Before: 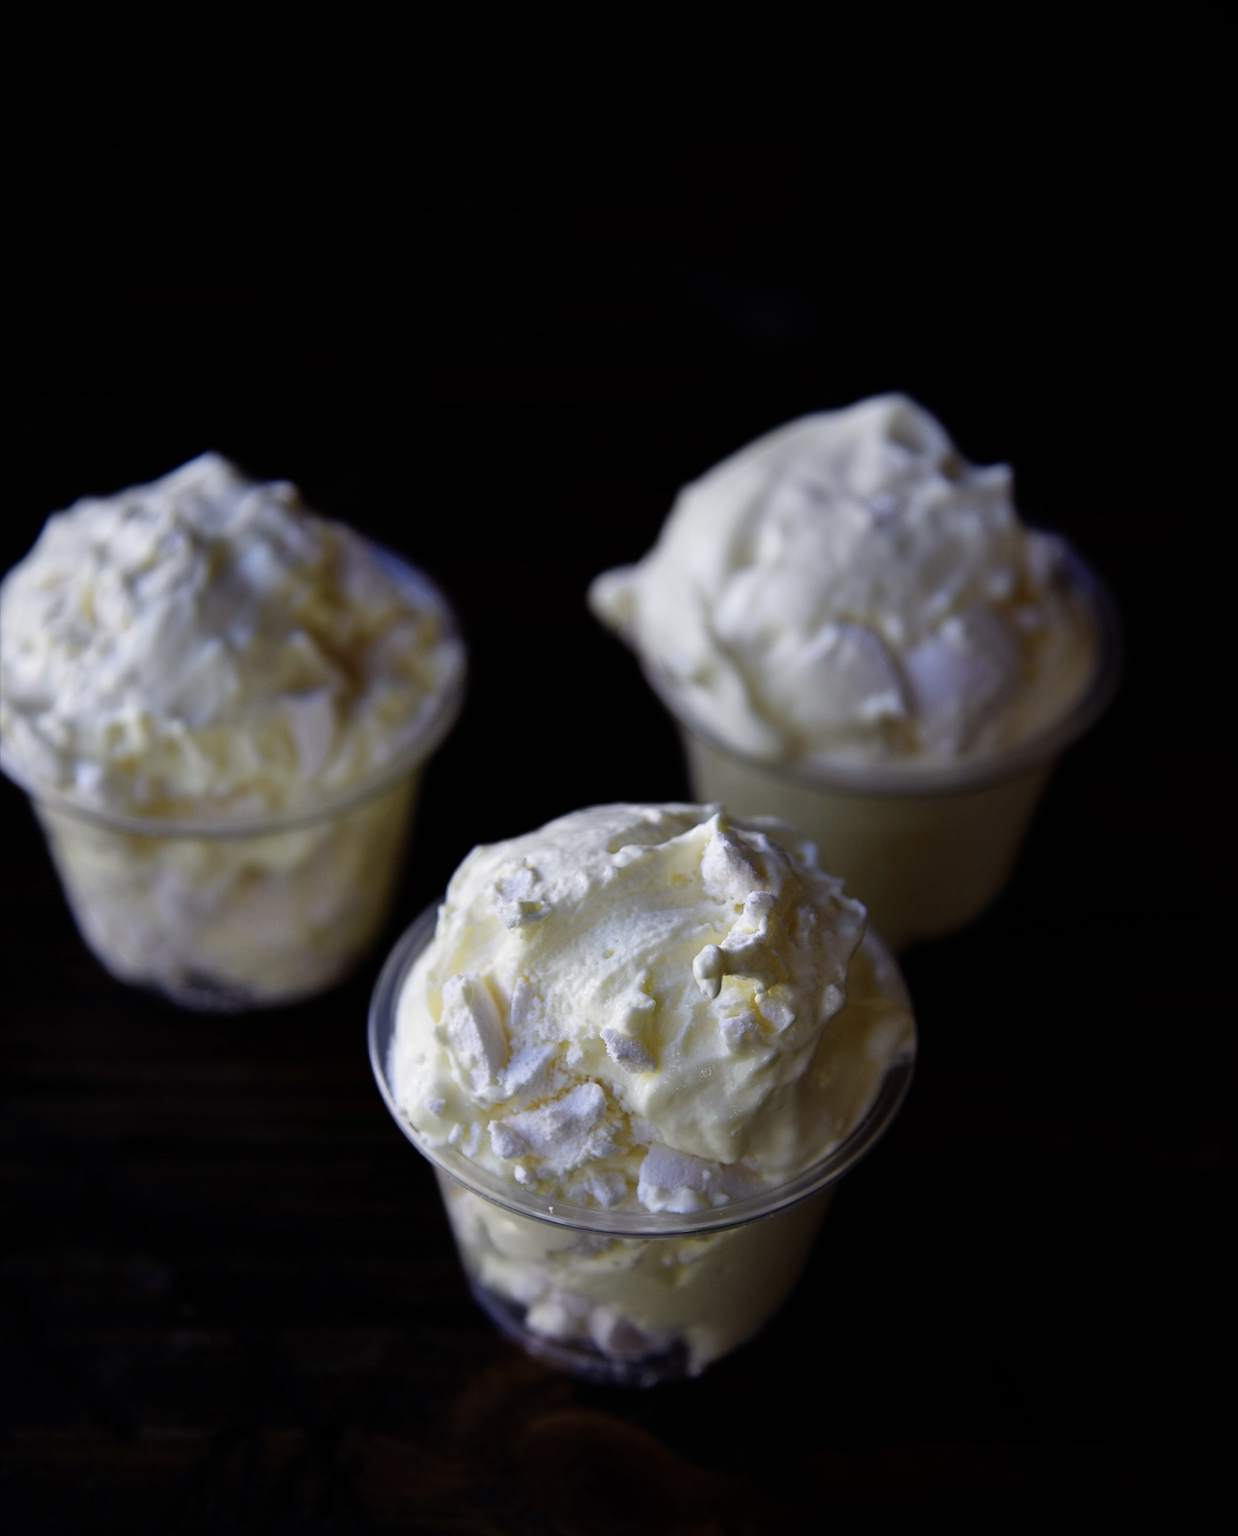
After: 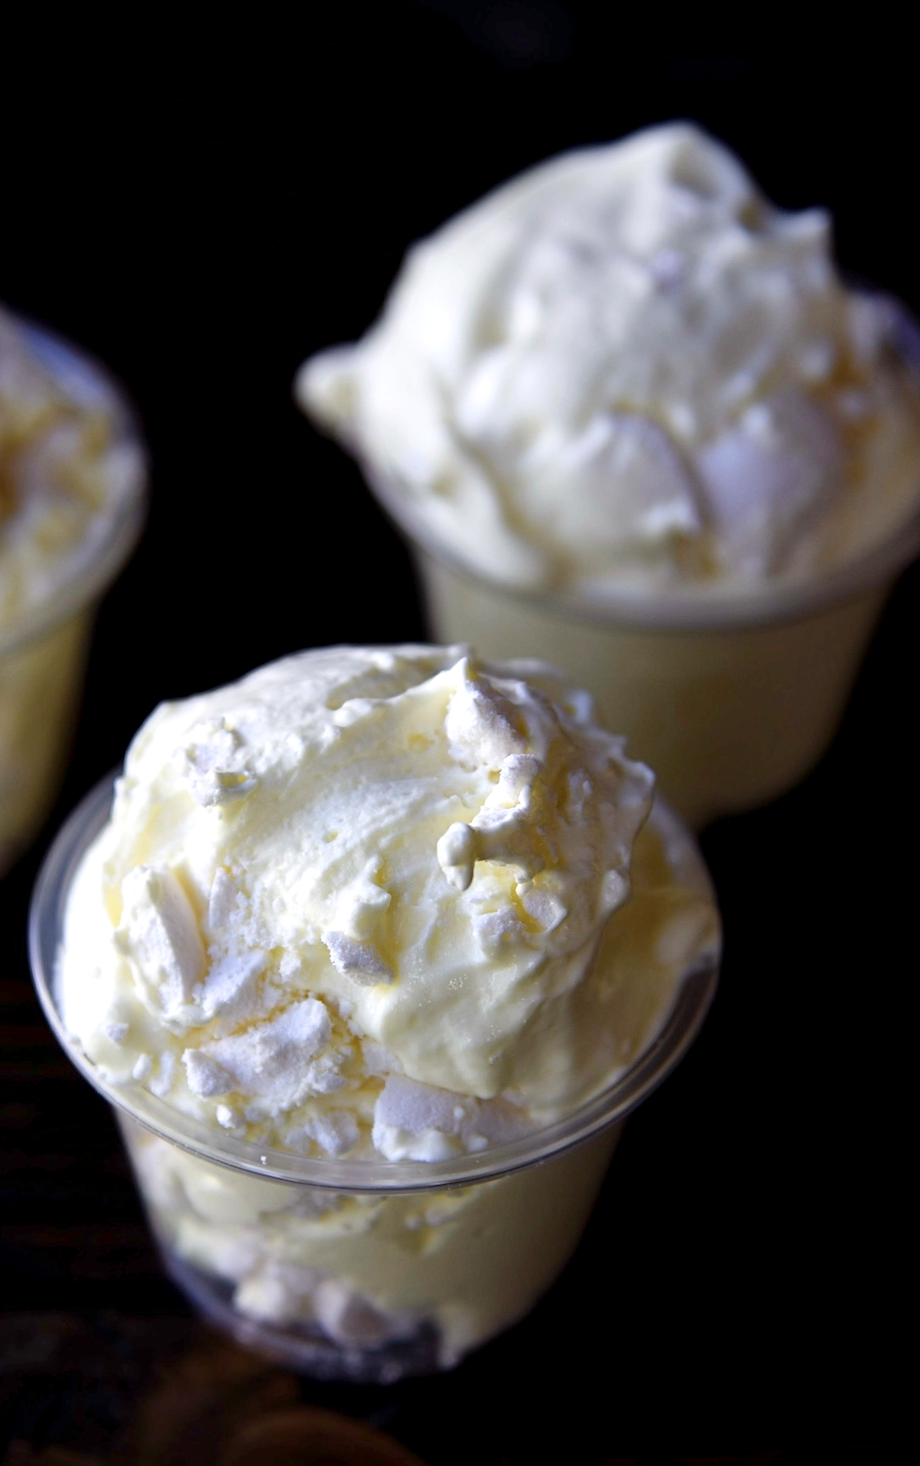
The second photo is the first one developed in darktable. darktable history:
exposure: black level correction 0.001, exposure 0.5 EV, compensate exposure bias true, compensate highlight preservation false
rotate and perspective: rotation -1°, crop left 0.011, crop right 0.989, crop top 0.025, crop bottom 0.975
crop and rotate: left 28.256%, top 17.734%, right 12.656%, bottom 3.573%
color balance: contrast -15%
